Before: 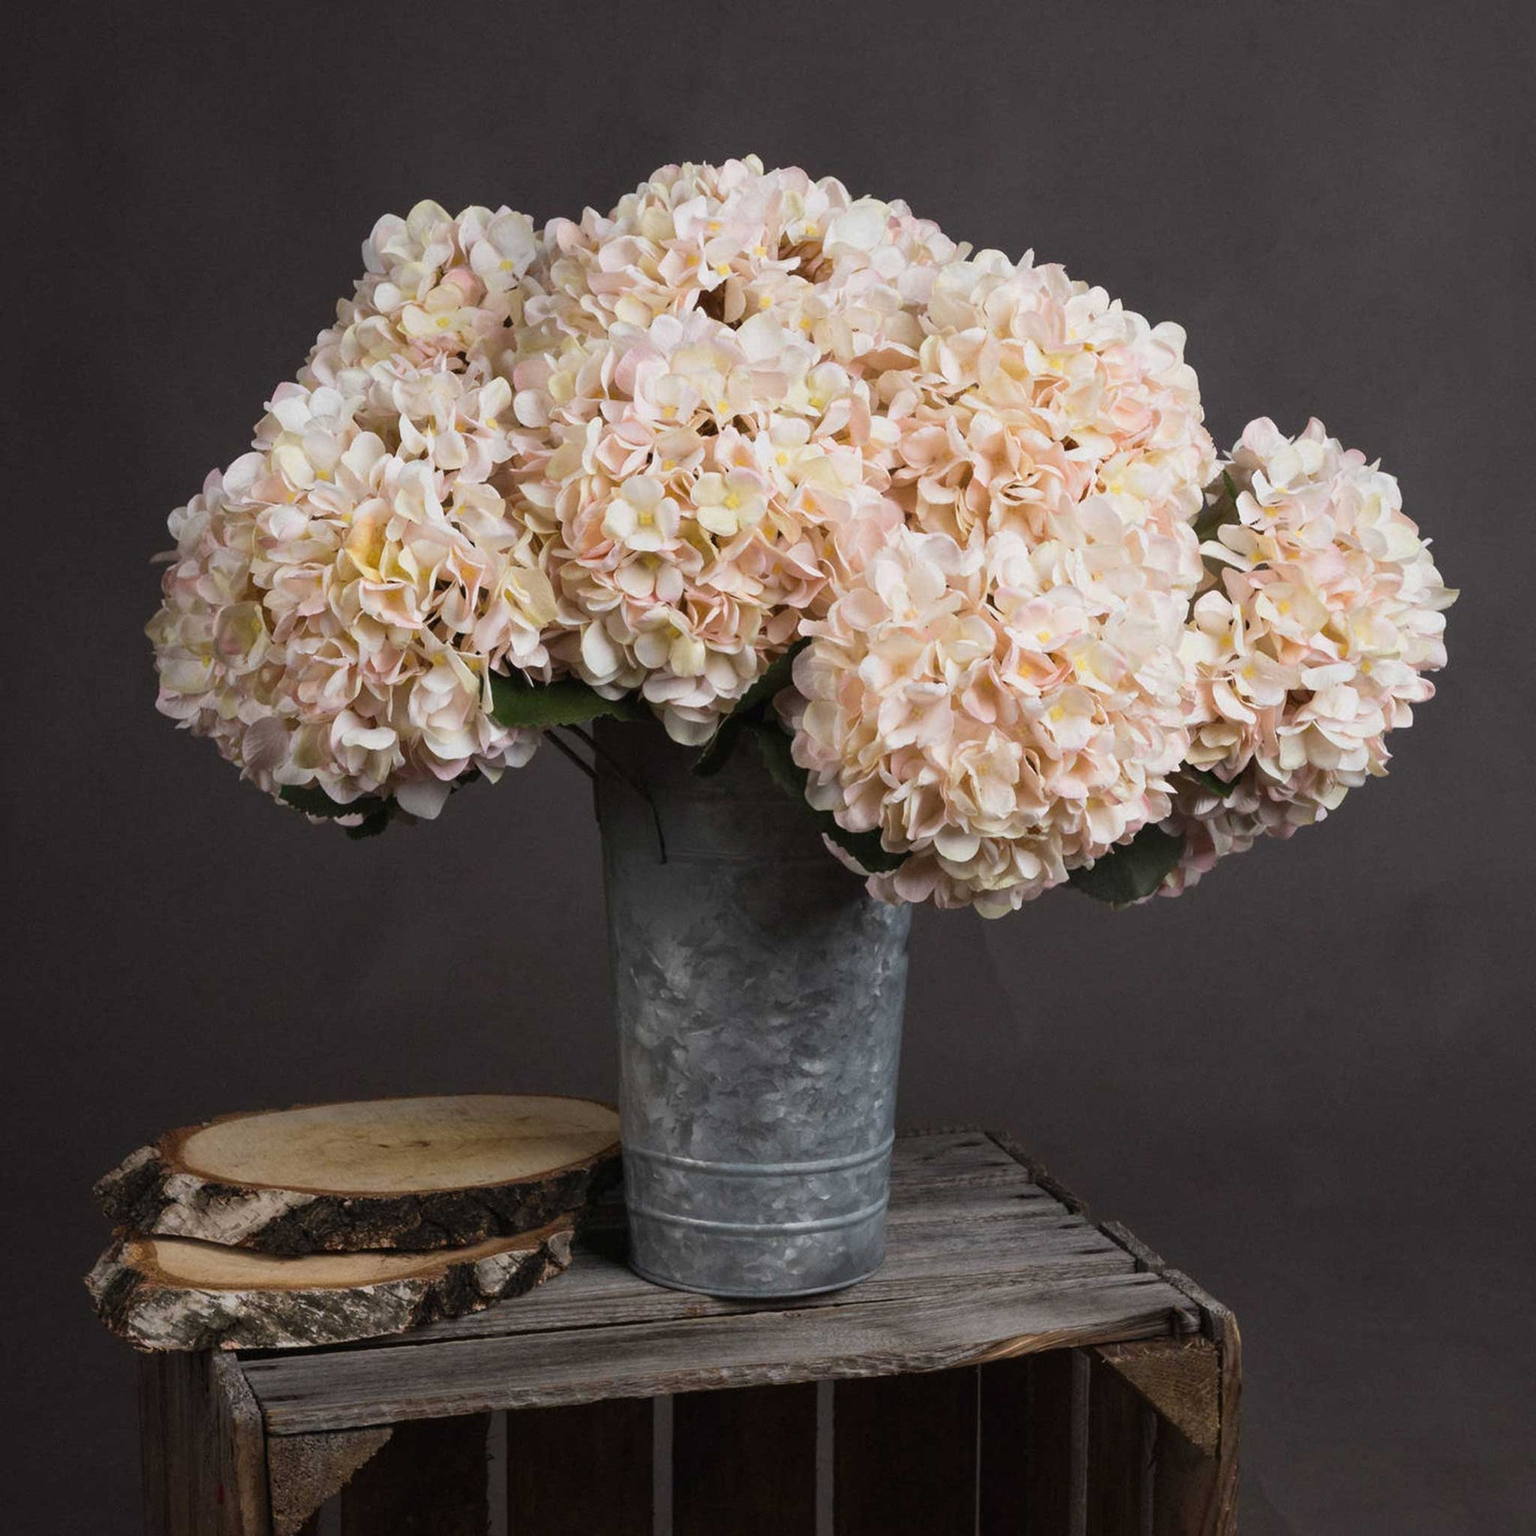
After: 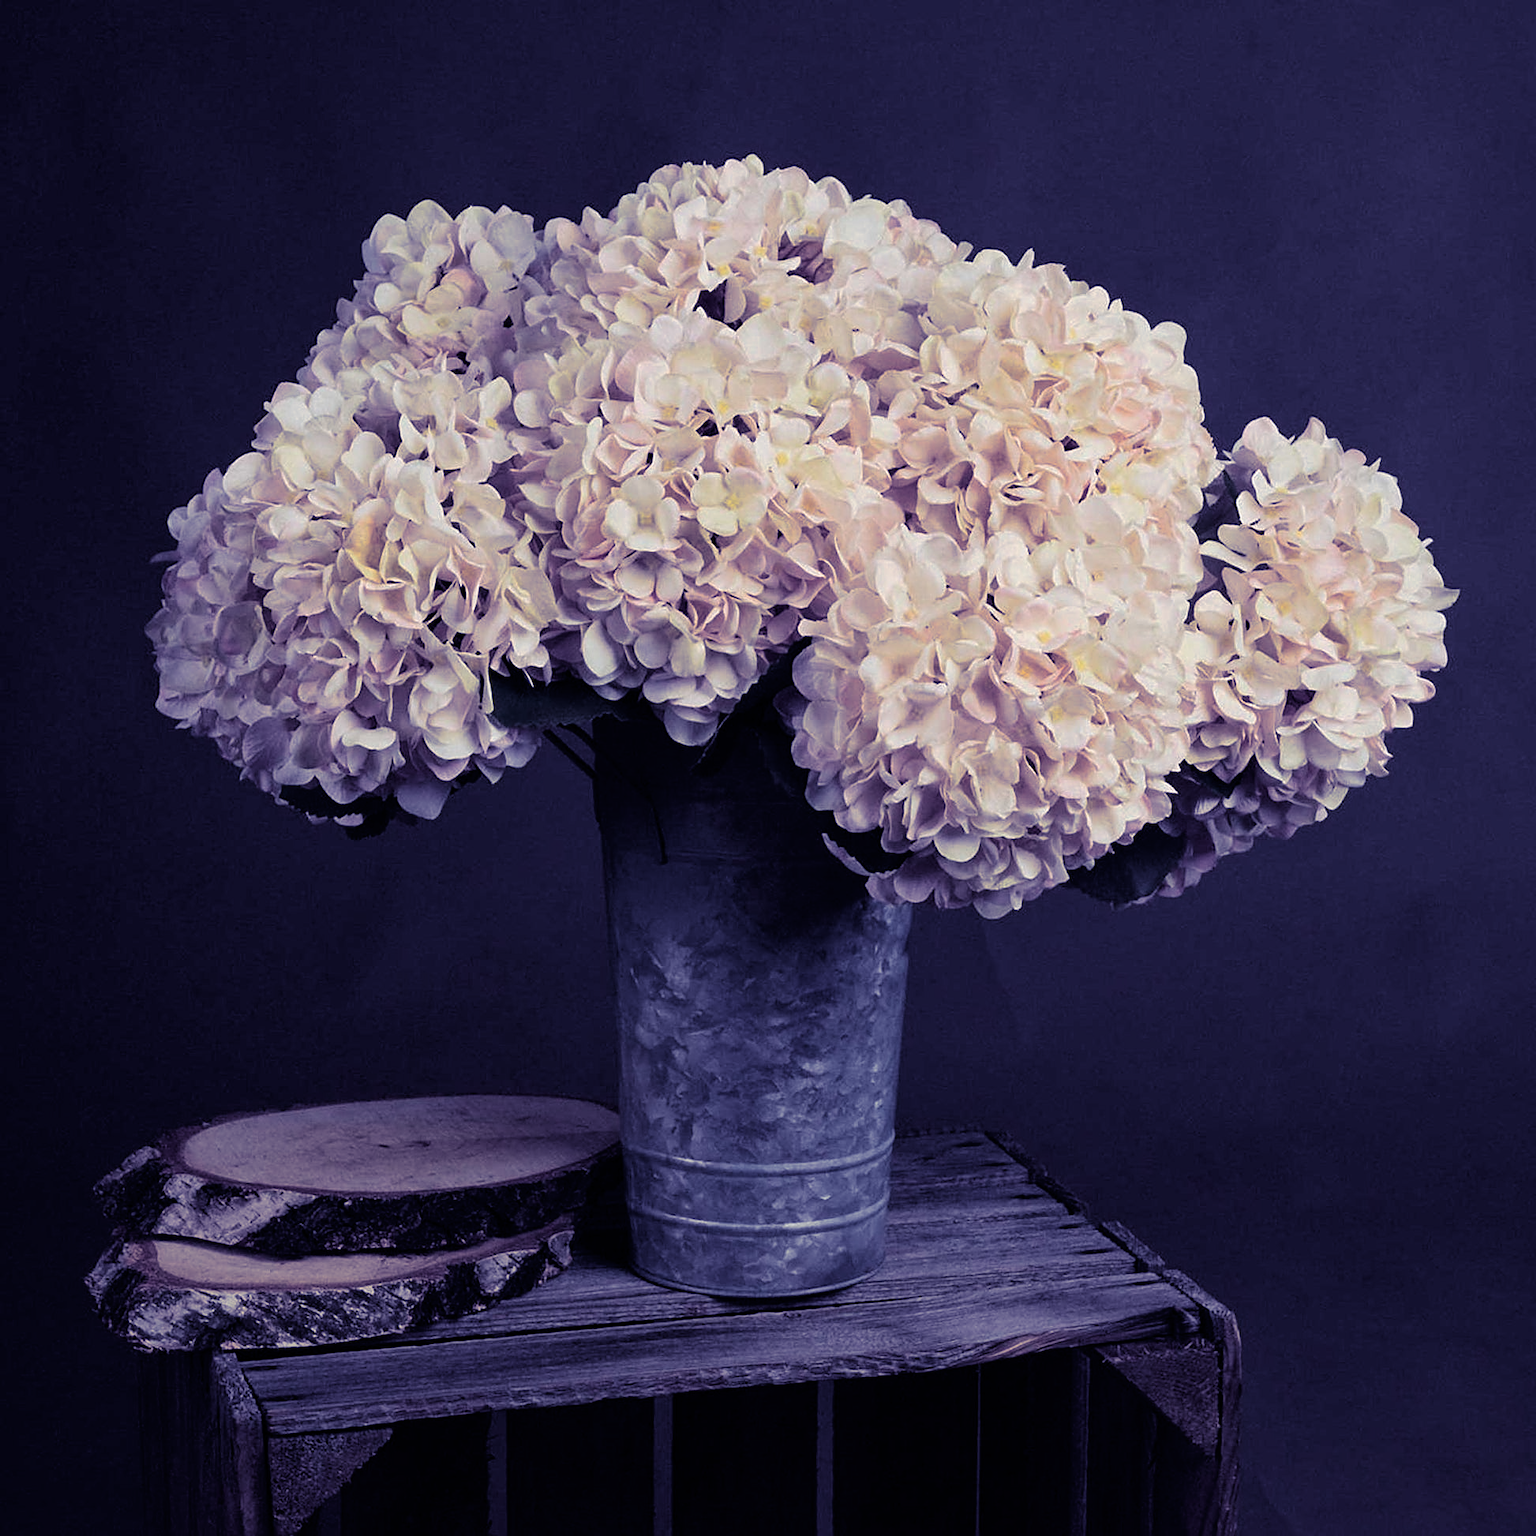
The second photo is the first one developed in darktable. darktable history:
tone curve: curves: ch0 [(0, 0) (0.003, 0.001) (0.011, 0.002) (0.025, 0.007) (0.044, 0.015) (0.069, 0.022) (0.1, 0.03) (0.136, 0.056) (0.177, 0.115) (0.224, 0.177) (0.277, 0.244) (0.335, 0.322) (0.399, 0.398) (0.468, 0.471) (0.543, 0.545) (0.623, 0.614) (0.709, 0.685) (0.801, 0.765) (0.898, 0.867) (1, 1)], preserve colors none
split-toning: shadows › hue 242.67°, shadows › saturation 0.733, highlights › hue 45.33°, highlights › saturation 0.667, balance -53.304, compress 21.15%
sharpen: on, module defaults
